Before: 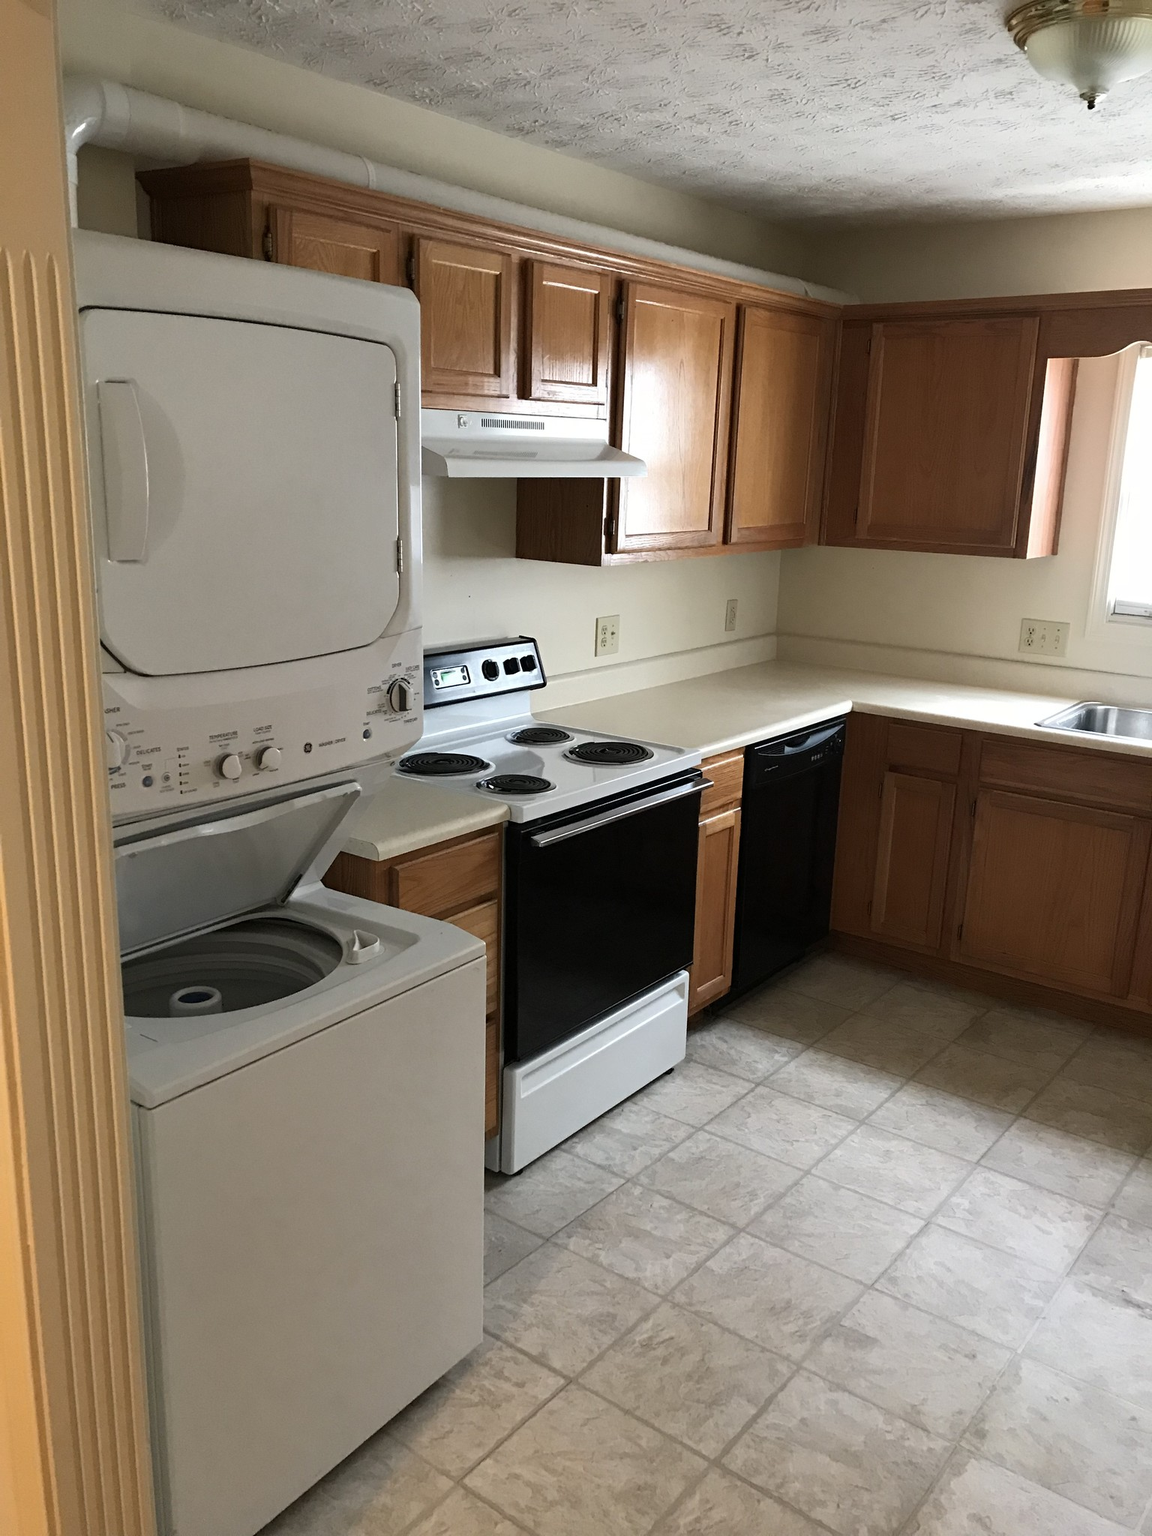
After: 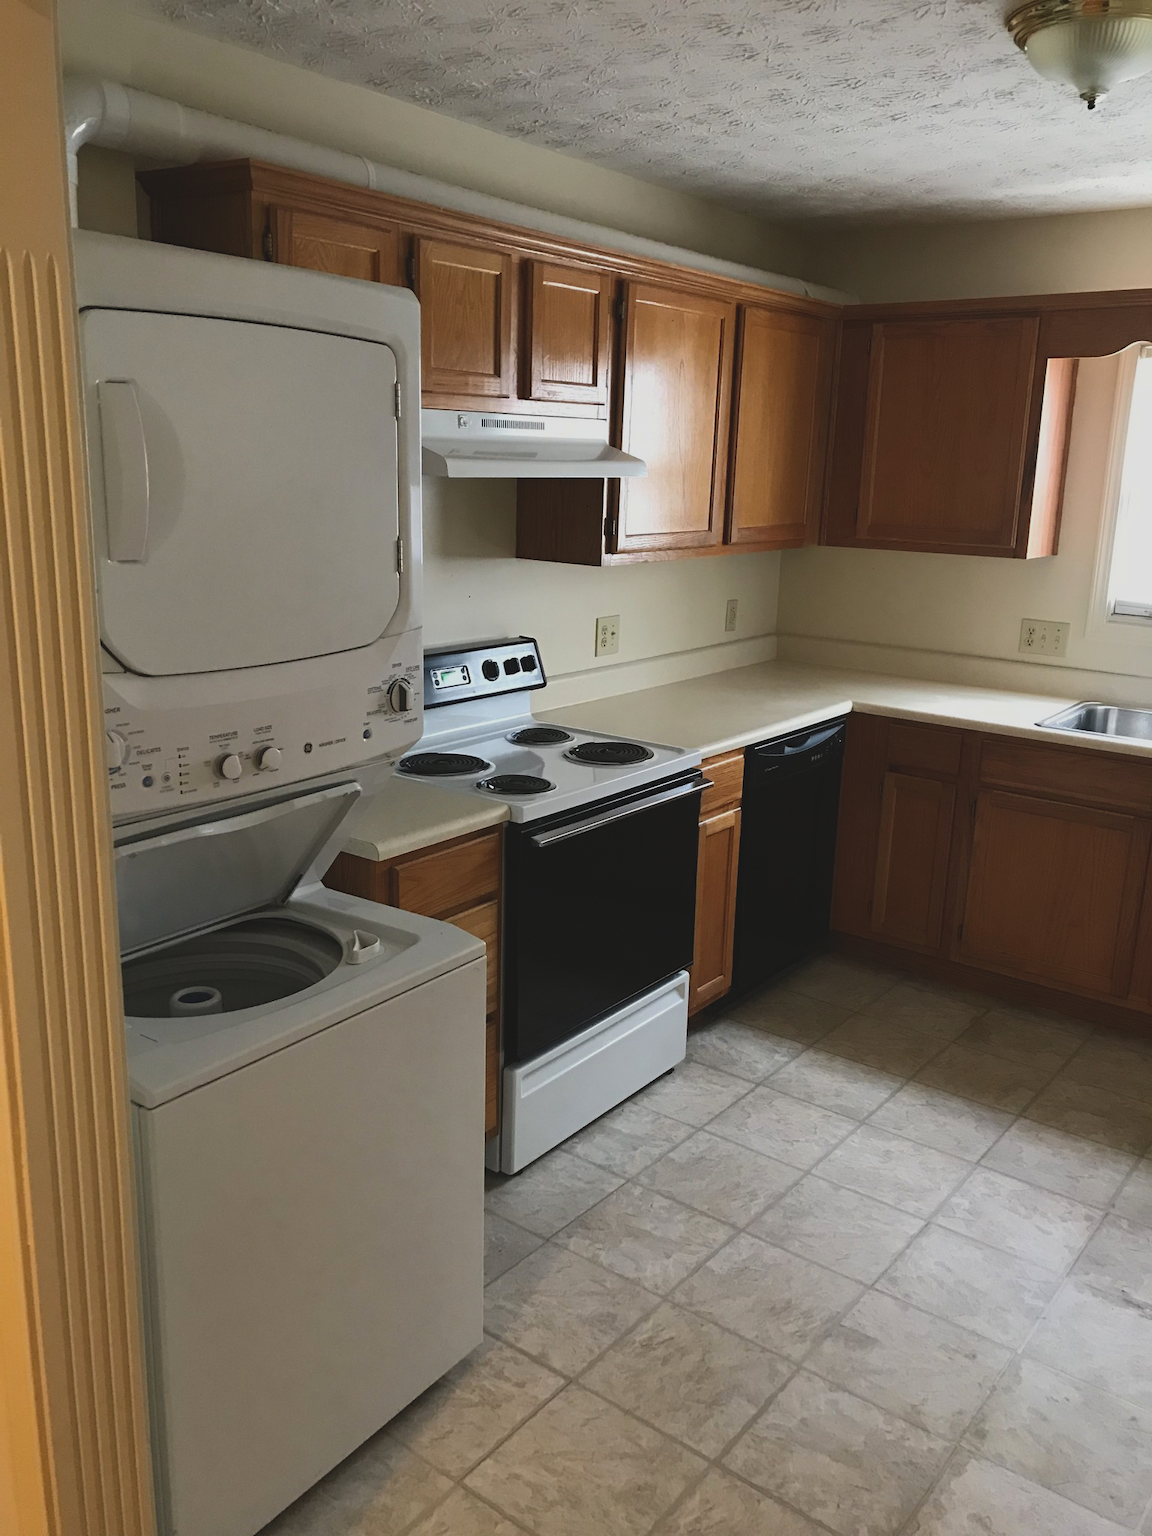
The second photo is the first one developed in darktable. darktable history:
rgb levels: preserve colors max RGB
exposure: black level correction -0.015, exposure -0.5 EV, compensate highlight preservation false
contrast brightness saturation: contrast 0.09, saturation 0.28
